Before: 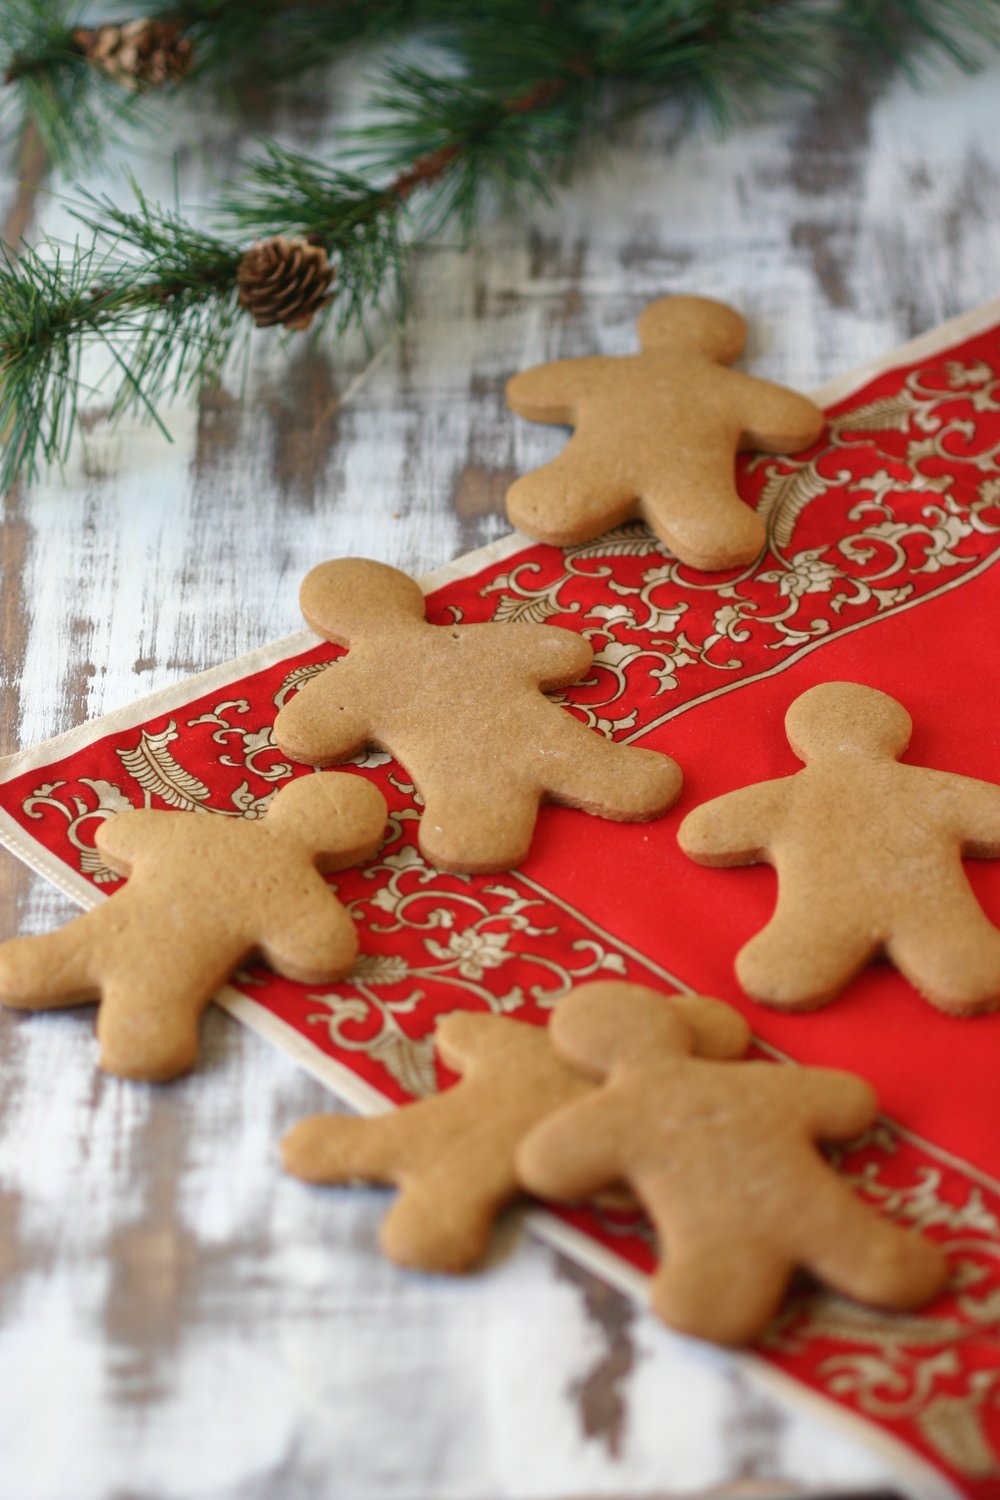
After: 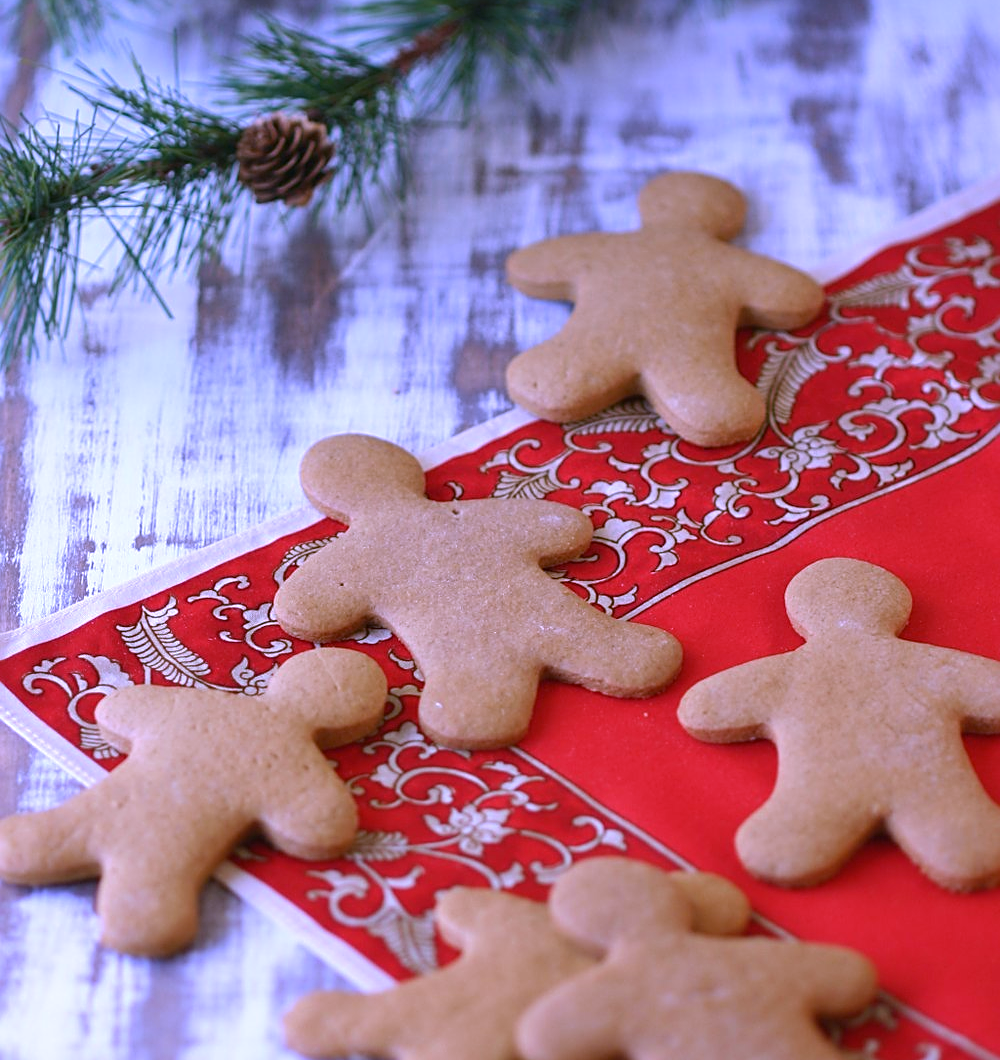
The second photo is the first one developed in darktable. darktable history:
white balance: red 0.98, blue 1.61
crop and rotate: top 8.293%, bottom 20.996%
sharpen: on, module defaults
